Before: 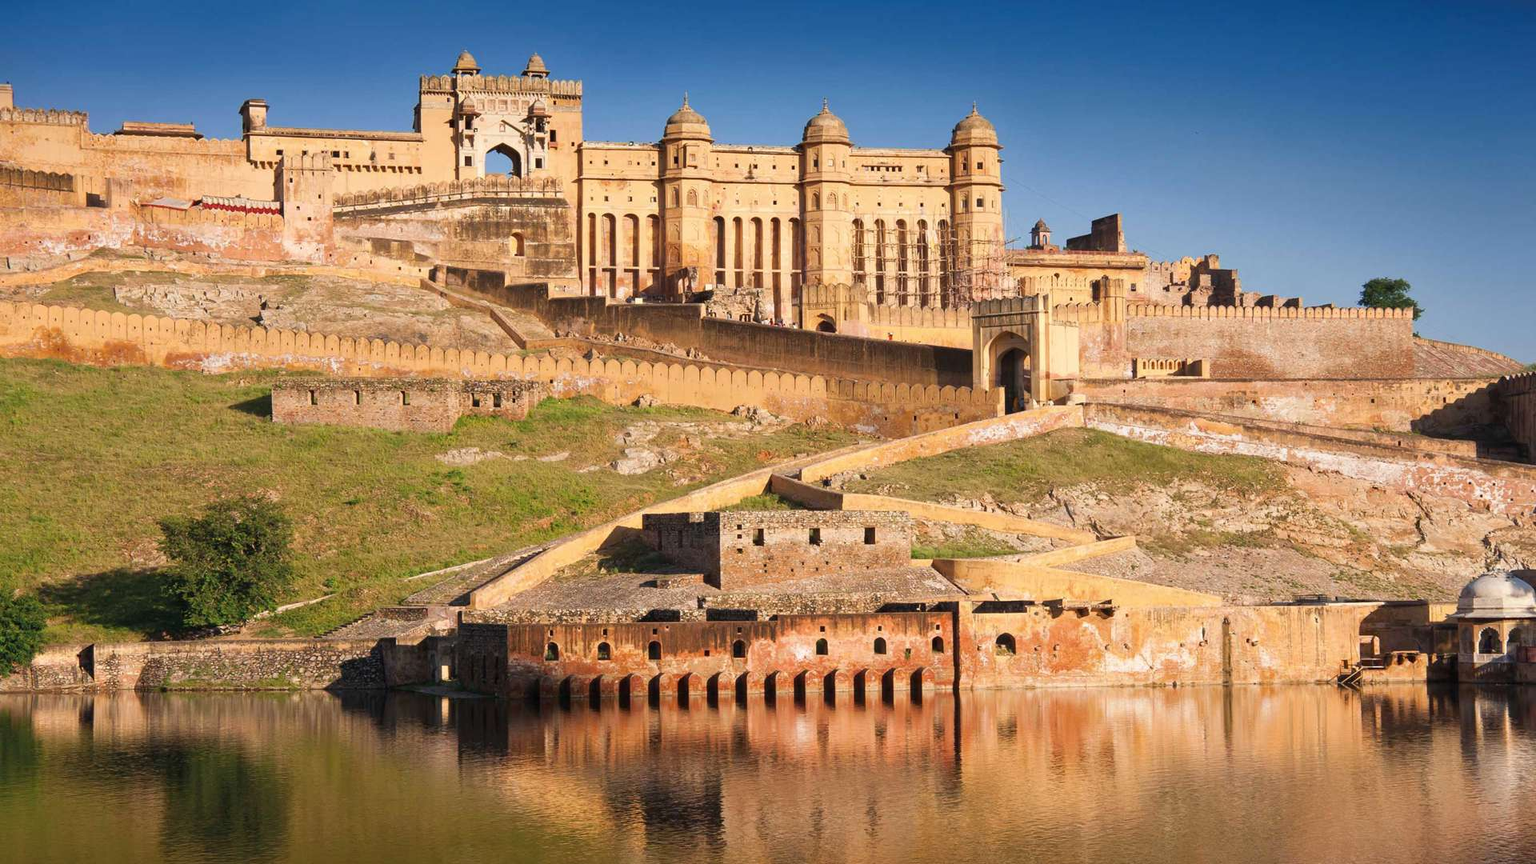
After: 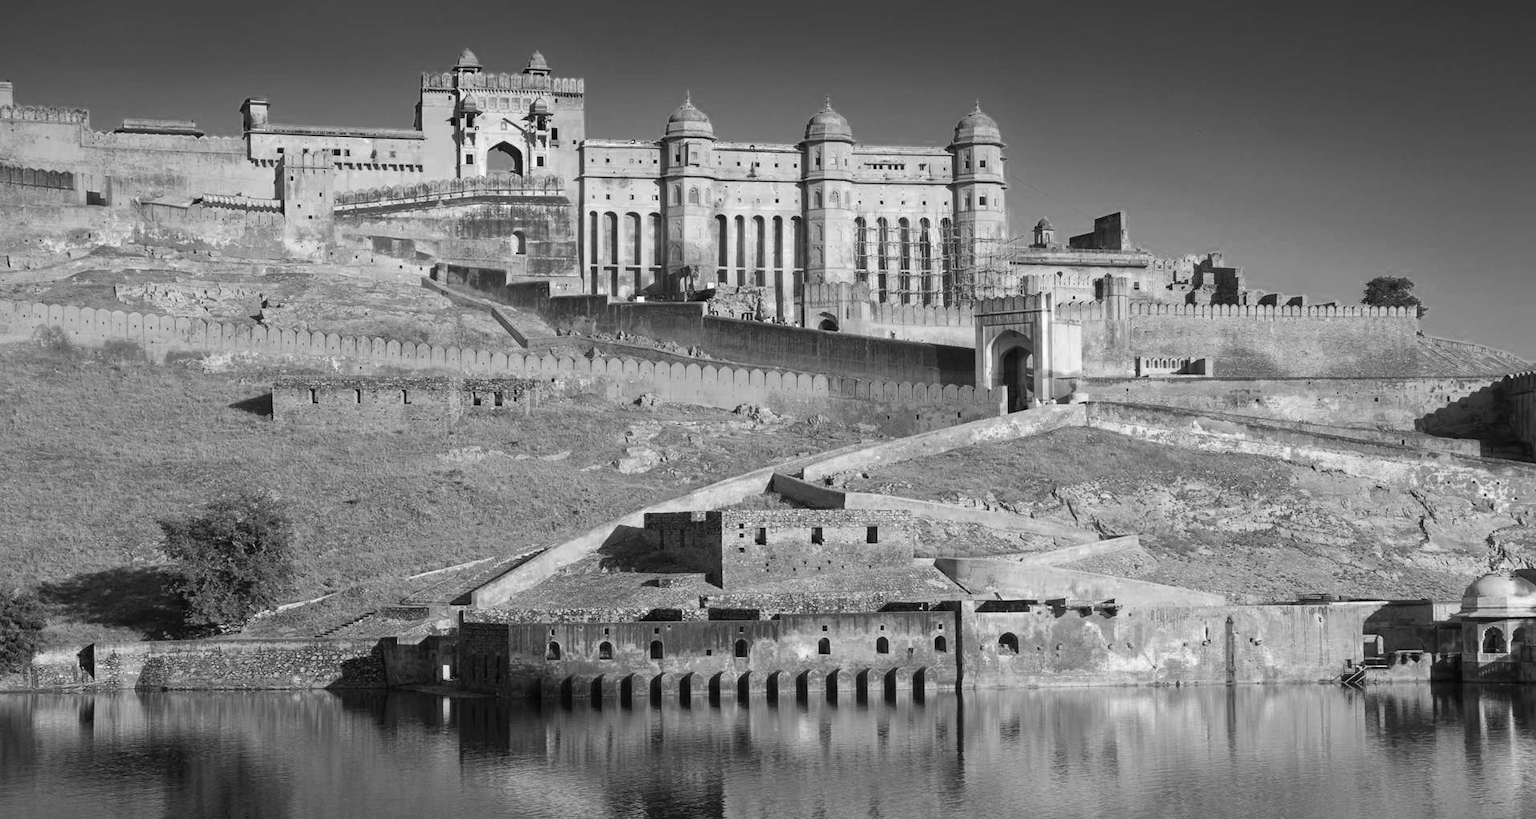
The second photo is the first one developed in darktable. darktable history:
crop: top 0.328%, right 0.259%, bottom 5.039%
color zones: curves: ch0 [(0.002, 0.593) (0.143, 0.417) (0.285, 0.541) (0.455, 0.289) (0.608, 0.327) (0.727, 0.283) (0.869, 0.571) (1, 0.603)]; ch1 [(0, 0) (0.143, 0) (0.286, 0) (0.429, 0) (0.571, 0) (0.714, 0) (0.857, 0)]
